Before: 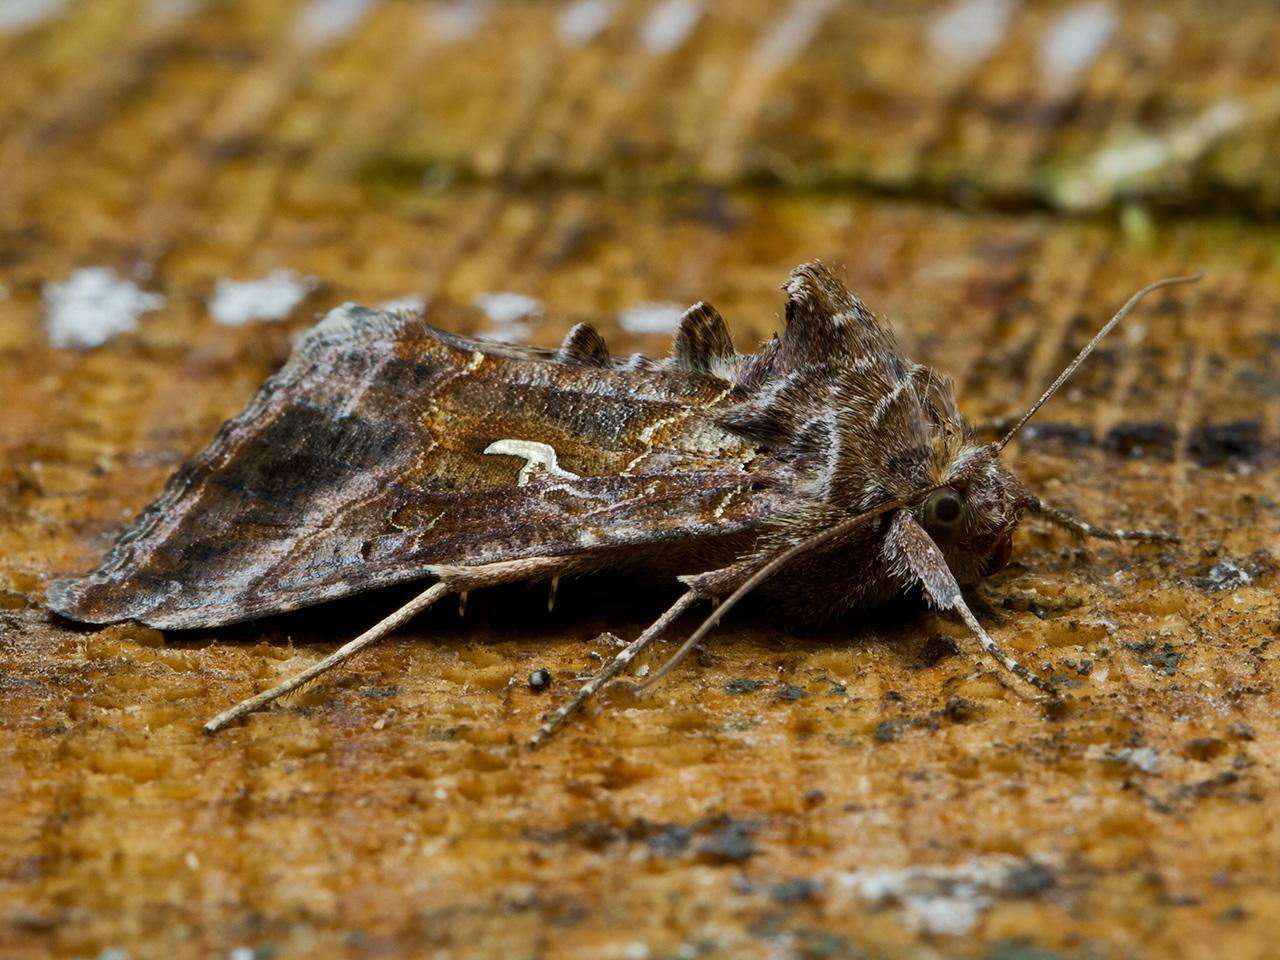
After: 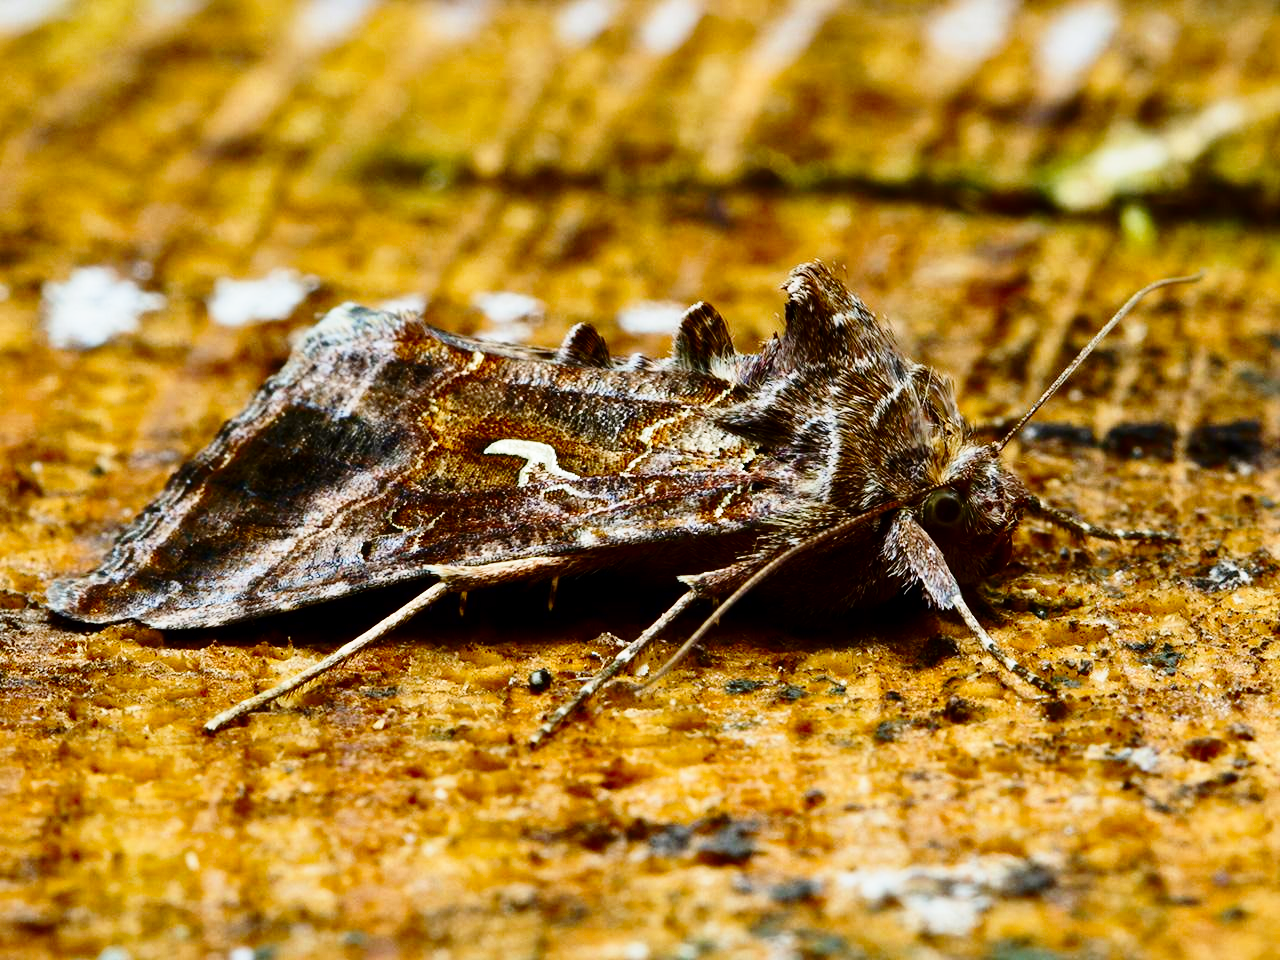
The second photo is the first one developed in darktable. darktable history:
base curve: curves: ch0 [(0, 0) (0.028, 0.03) (0.121, 0.232) (0.46, 0.748) (0.859, 0.968) (1, 1)], preserve colors none
contrast brightness saturation: contrast 0.19, brightness -0.11, saturation 0.21
